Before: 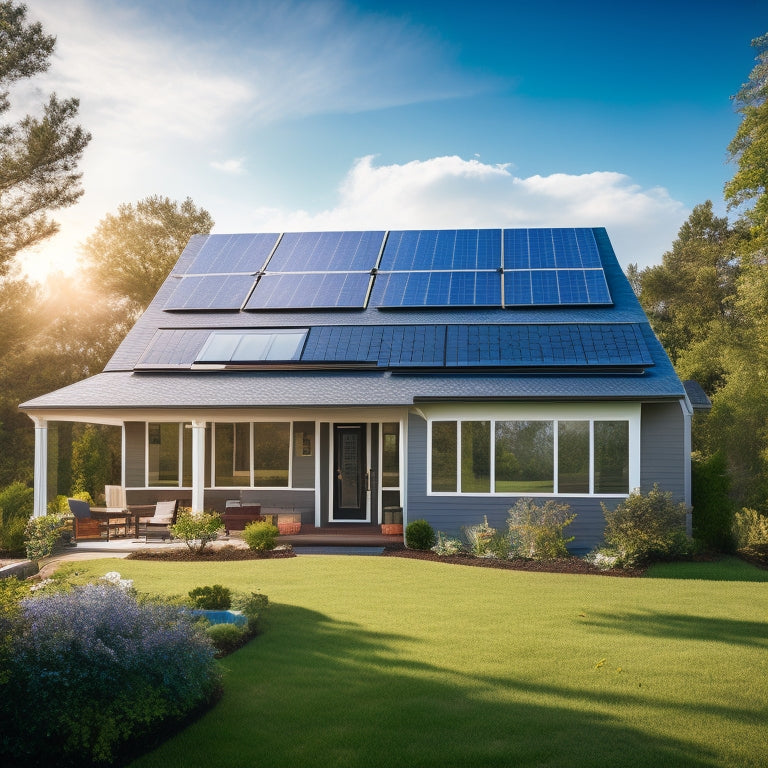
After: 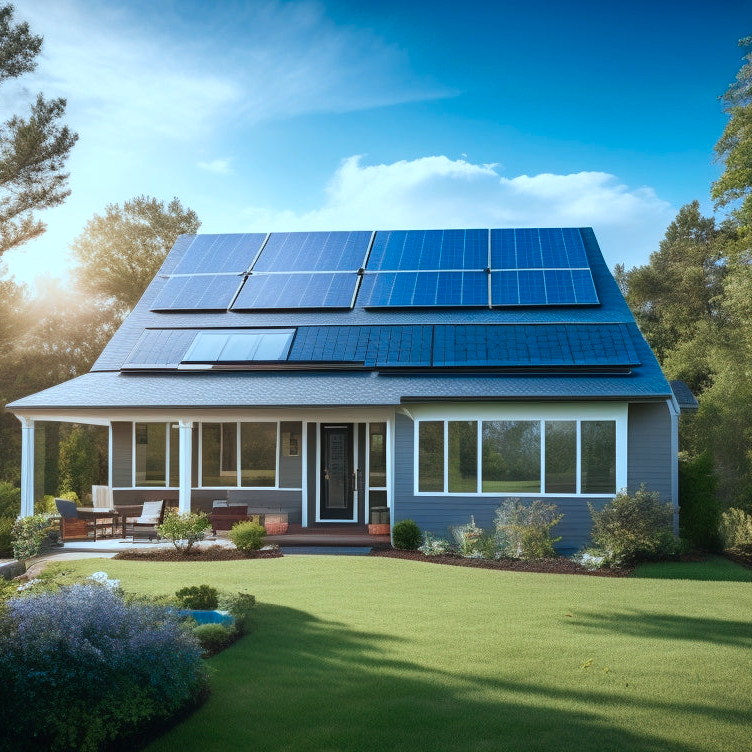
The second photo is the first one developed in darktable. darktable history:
crop: left 1.739%, right 0.28%, bottom 2.074%
tone equalizer: on, module defaults
color correction: highlights a* -10.42, highlights b* -18.94
